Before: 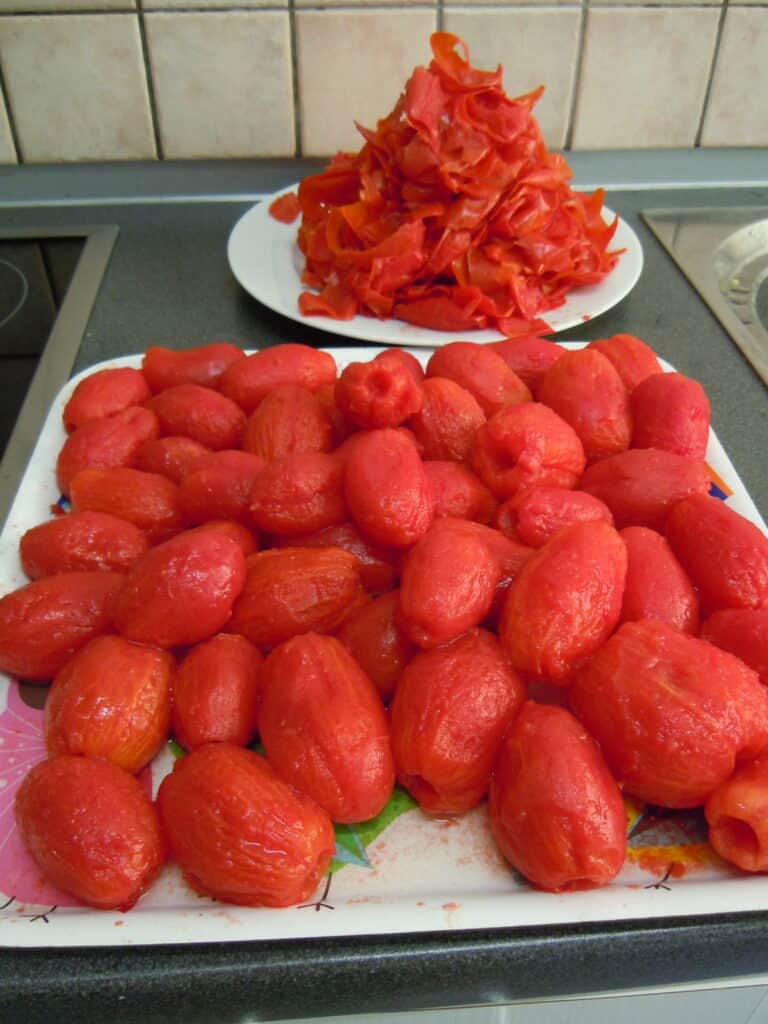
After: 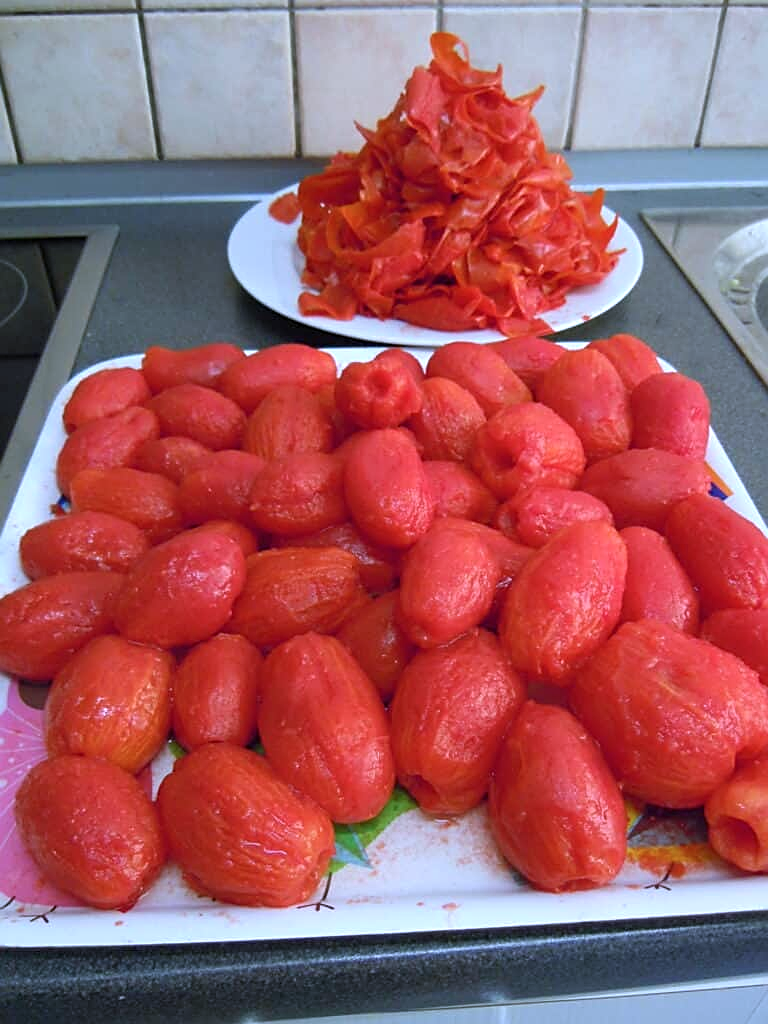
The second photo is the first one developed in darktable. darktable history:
white balance: red 0.967, blue 1.119, emerald 0.756
sharpen: on, module defaults
color calibration: illuminant as shot in camera, x 0.37, y 0.382, temperature 4313.32 K
exposure: exposure 0.2 EV, compensate highlight preservation false
